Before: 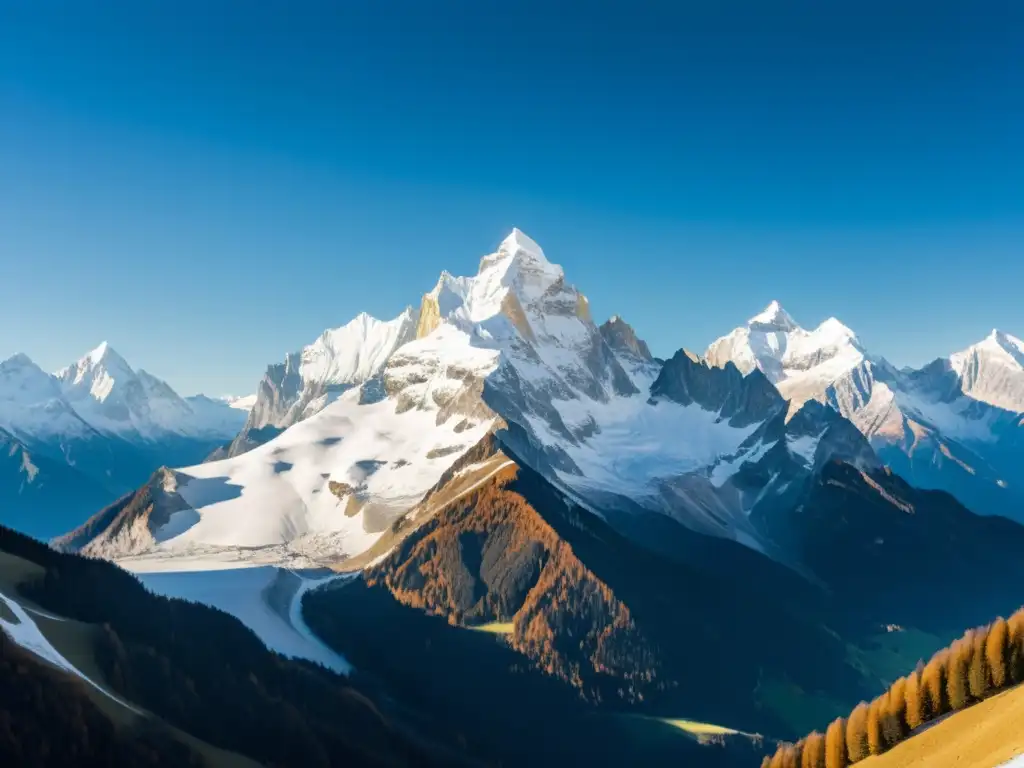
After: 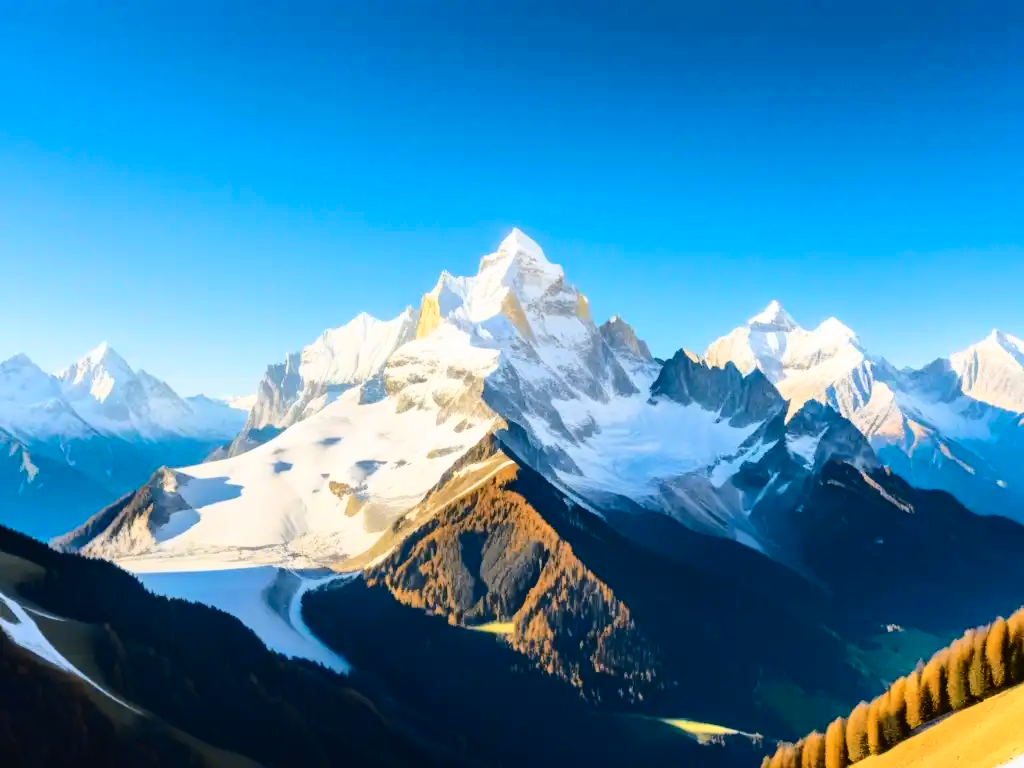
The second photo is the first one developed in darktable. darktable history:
tone curve: curves: ch0 [(0, 0.019) (0.078, 0.058) (0.223, 0.217) (0.424, 0.553) (0.631, 0.764) (0.816, 0.932) (1, 1)]; ch1 [(0, 0) (0.262, 0.227) (0.417, 0.386) (0.469, 0.467) (0.502, 0.503) (0.544, 0.548) (0.57, 0.579) (0.608, 0.62) (0.65, 0.68) (0.994, 0.987)]; ch2 [(0, 0) (0.262, 0.188) (0.5, 0.504) (0.553, 0.592) (0.599, 0.653) (1, 1)], color space Lab, independent channels, preserve colors none
